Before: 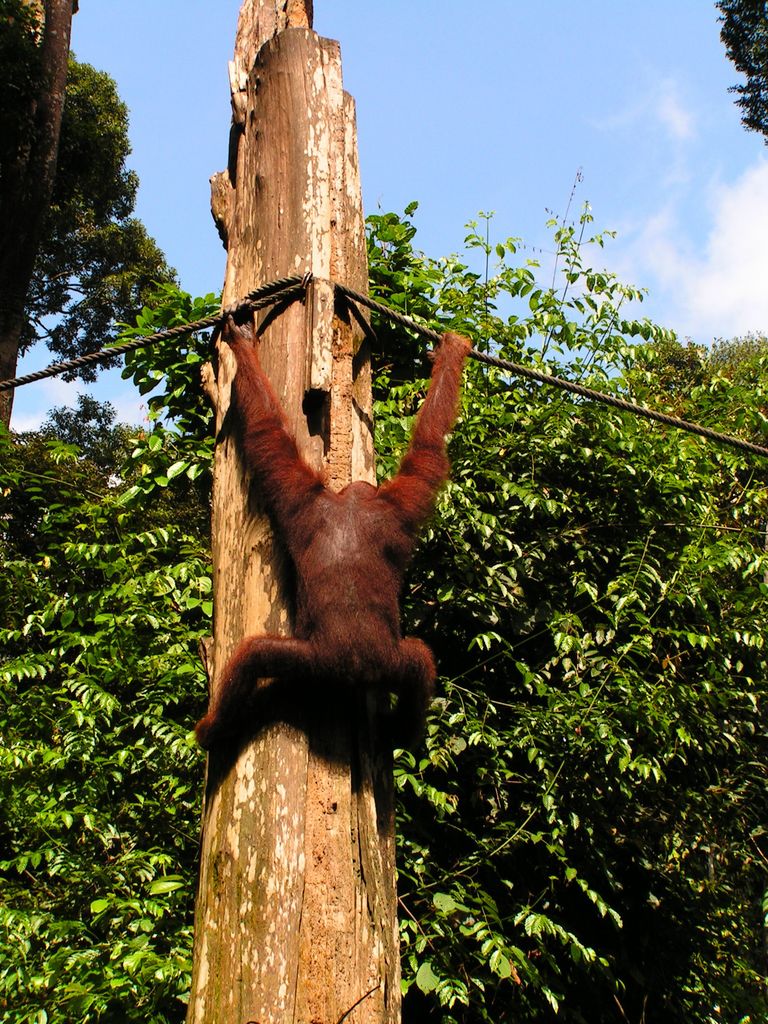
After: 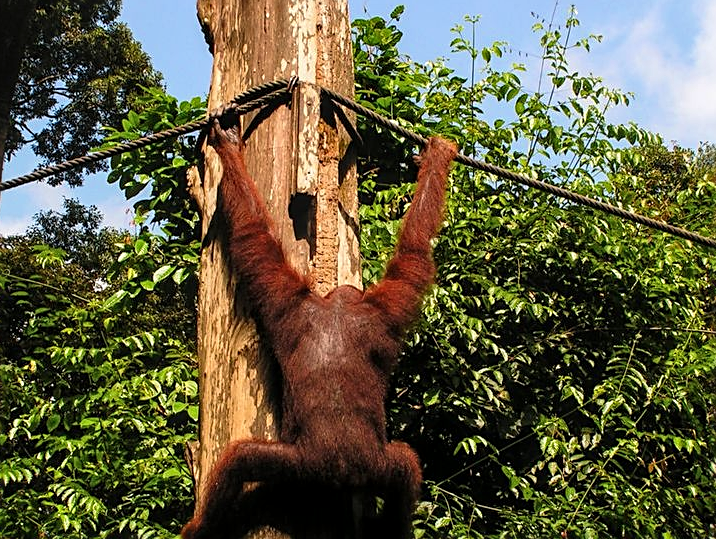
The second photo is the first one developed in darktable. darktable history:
crop: left 1.83%, top 19.211%, right 4.84%, bottom 28.09%
sharpen: on, module defaults
local contrast: on, module defaults
